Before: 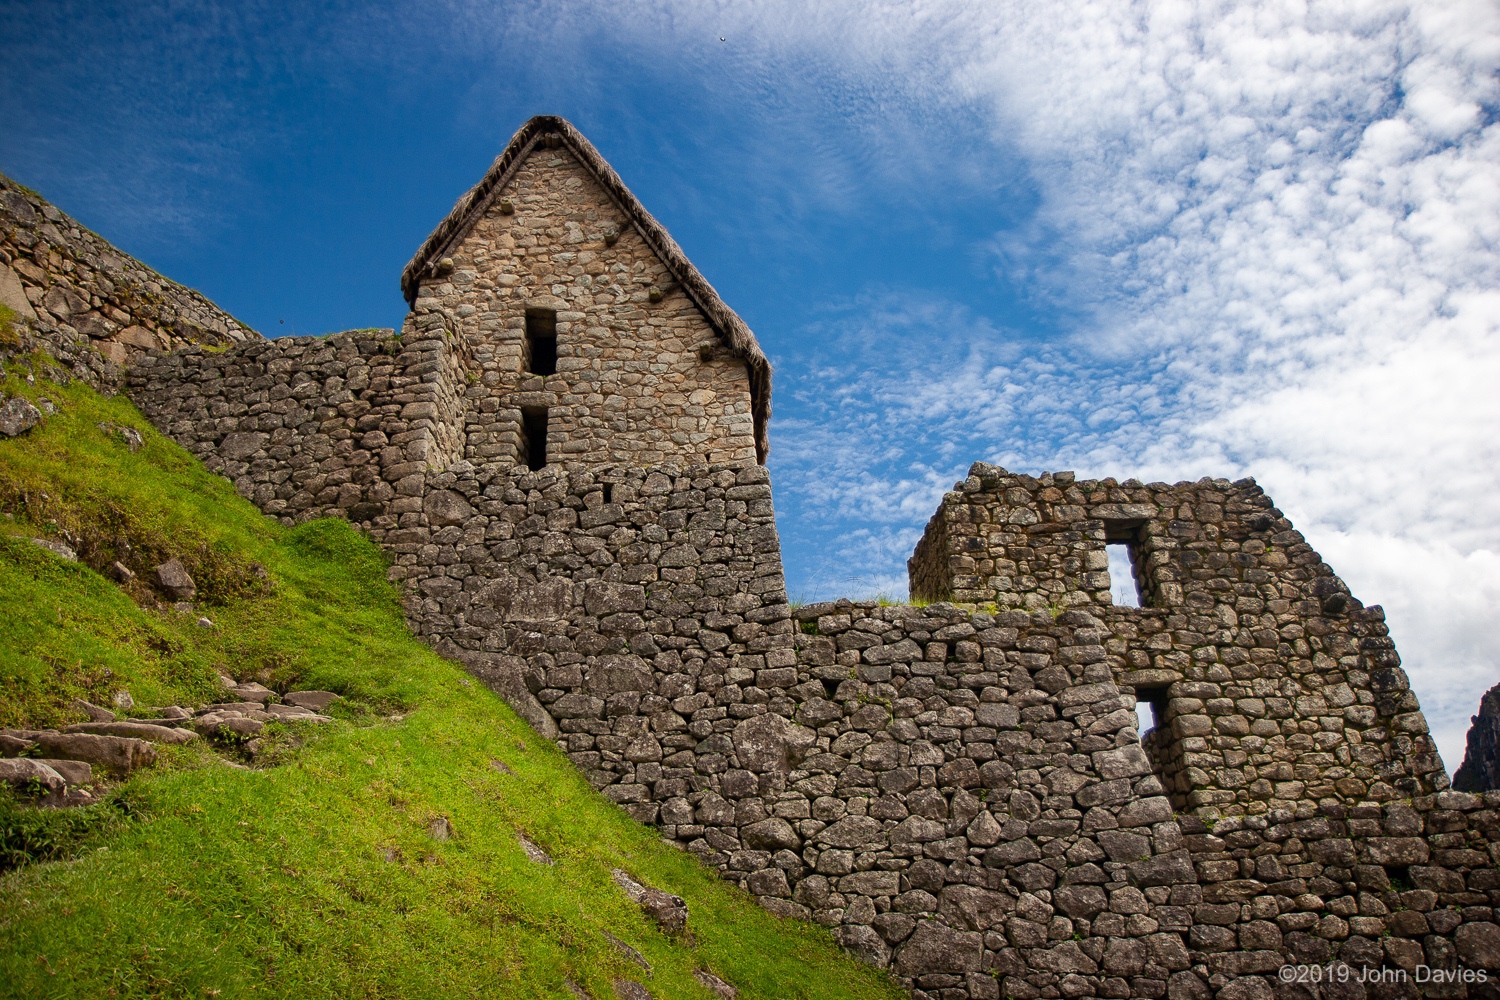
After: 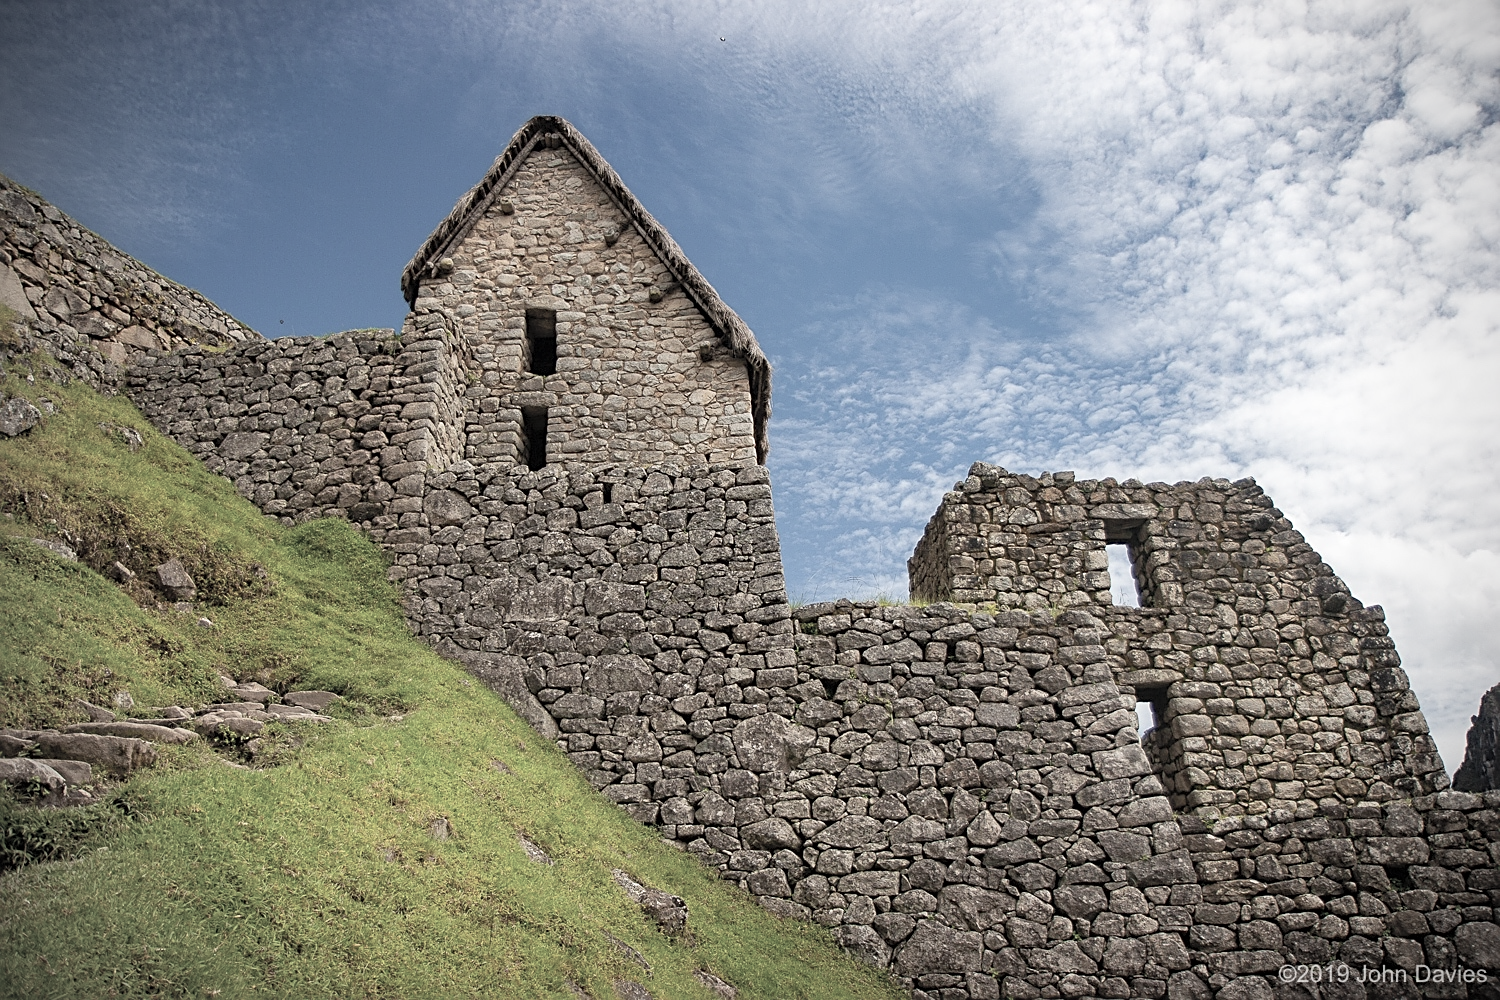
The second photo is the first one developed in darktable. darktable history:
sharpen: on, module defaults
contrast brightness saturation: brightness 0.184, saturation -0.489
vignetting: fall-off radius 61.09%
